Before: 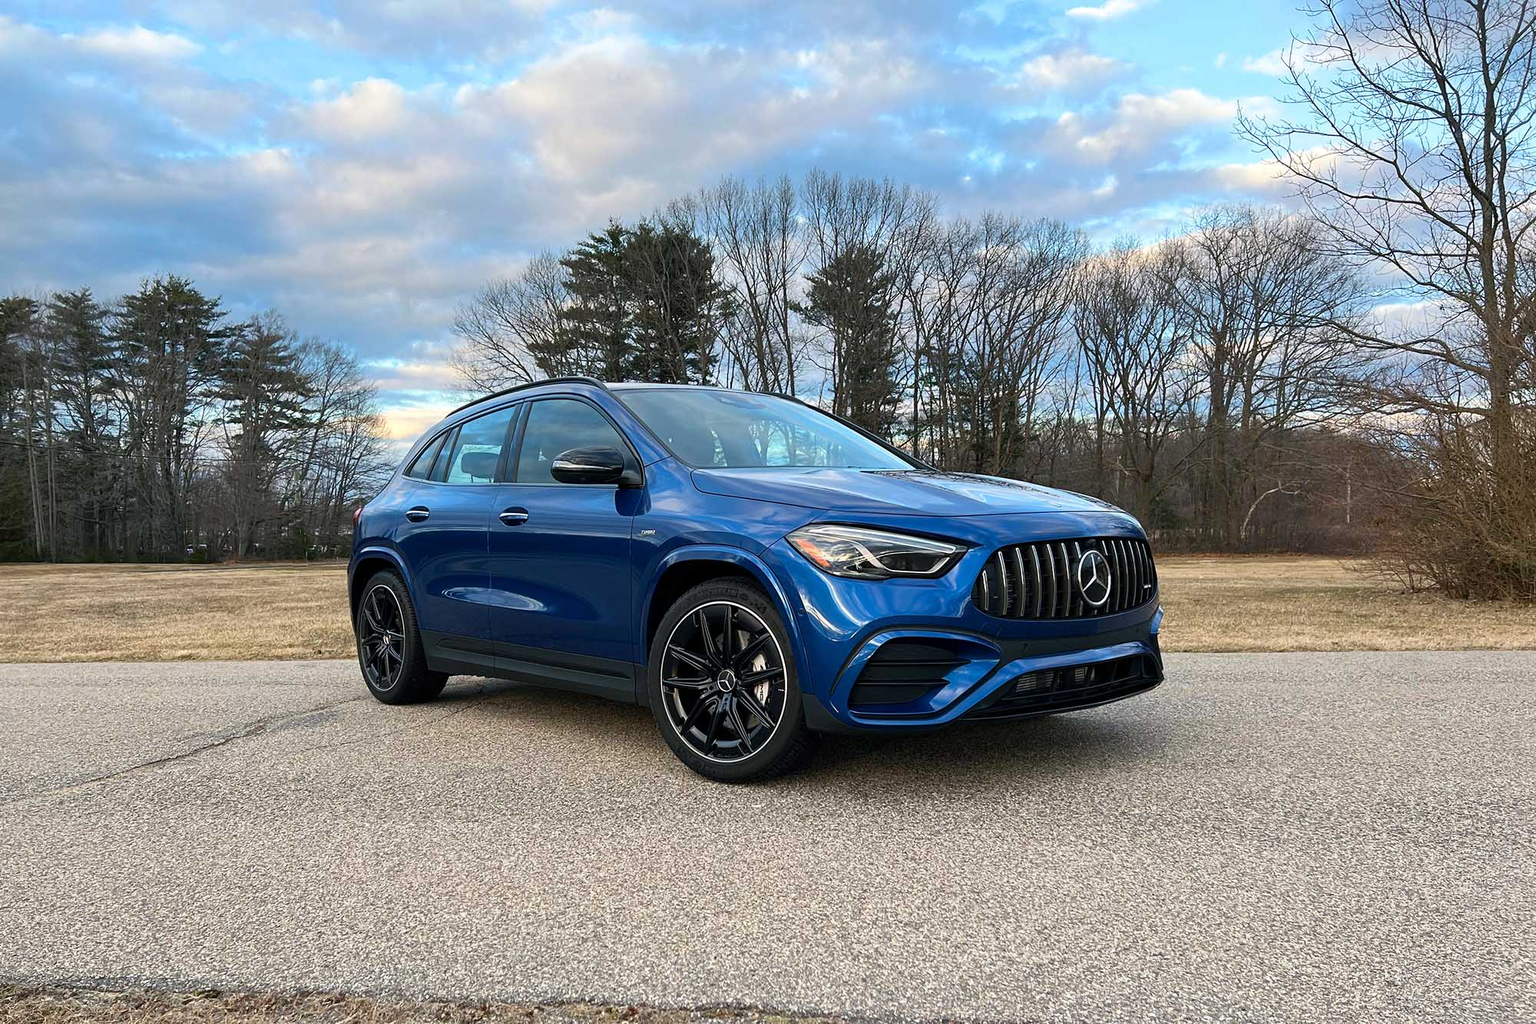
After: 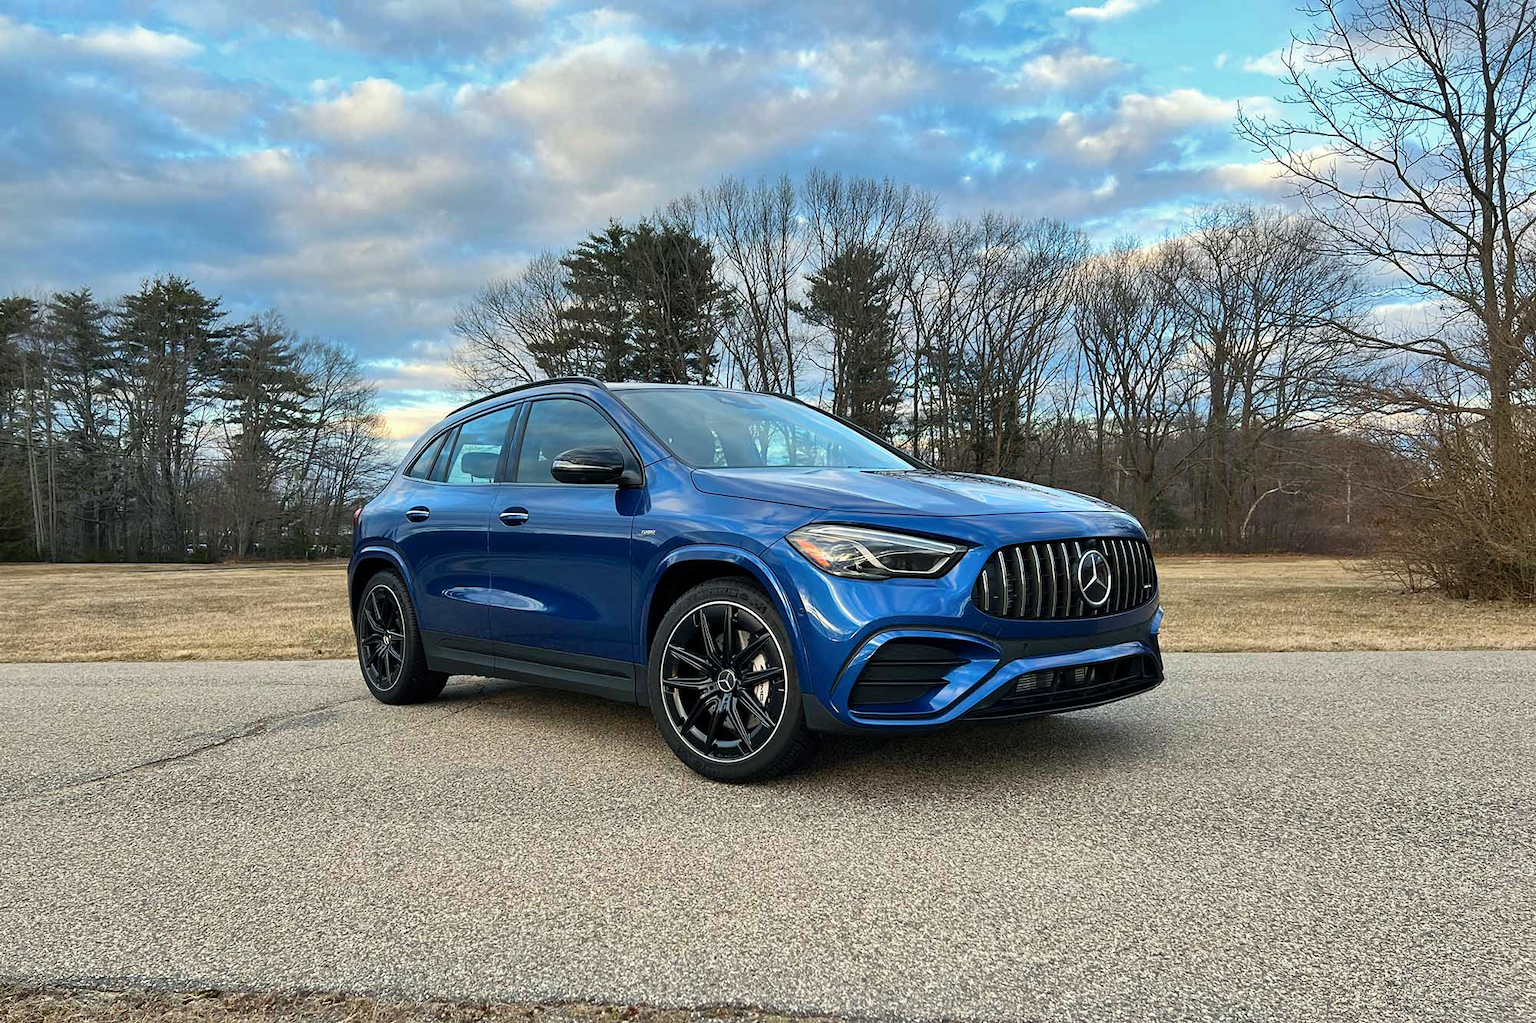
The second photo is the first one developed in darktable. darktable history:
shadows and highlights: highlights color adjustment 39.48%, low approximation 0.01, soften with gaussian
color correction: highlights a* -2.5, highlights b* 2.26
